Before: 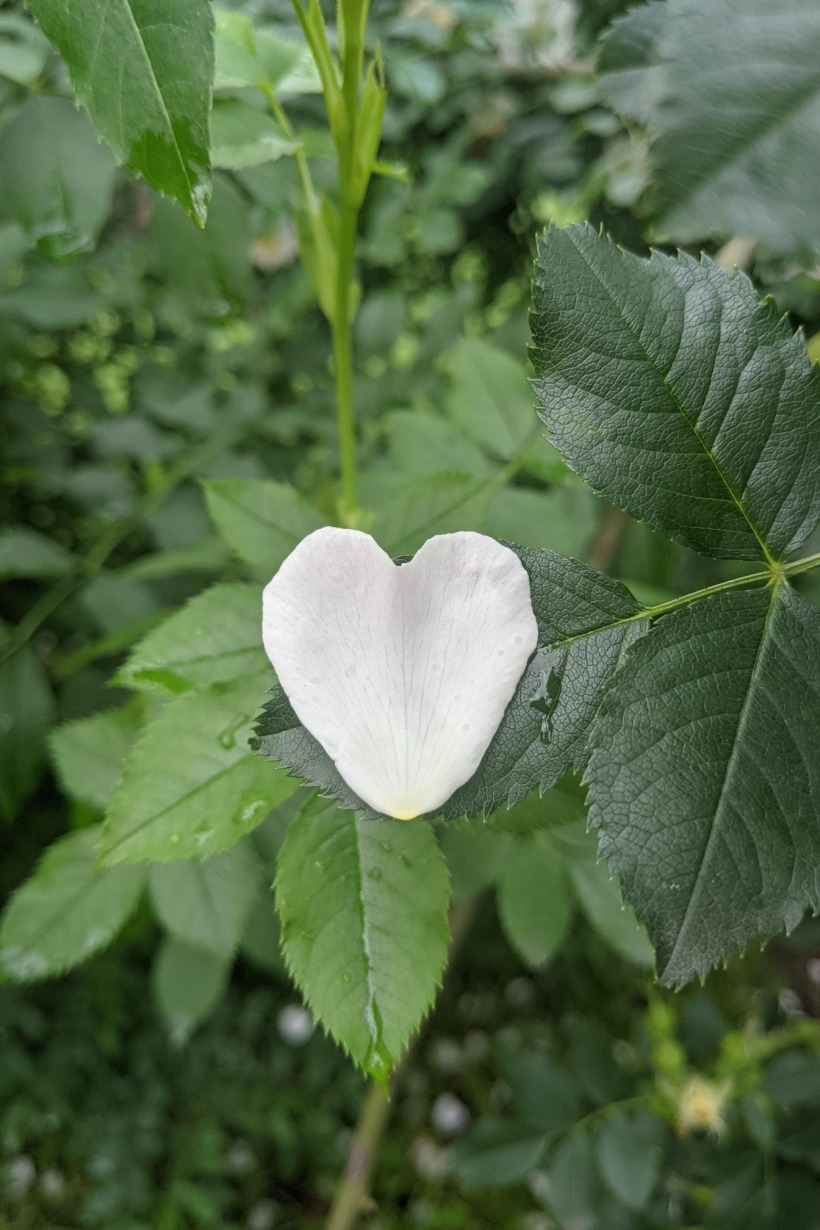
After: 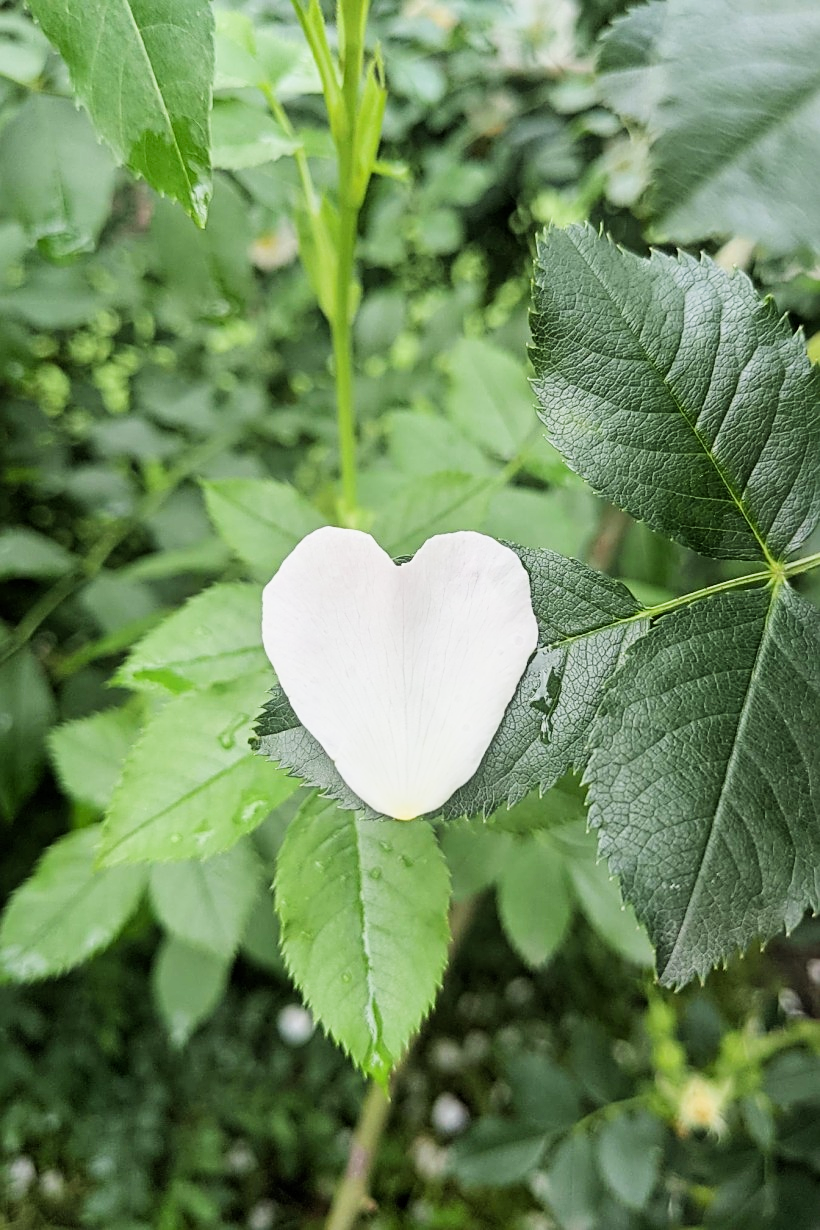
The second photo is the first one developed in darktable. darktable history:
tone equalizer: -8 EV -0.55 EV
exposure: black level correction 0.001, exposure 0.955 EV, compensate exposure bias true, compensate highlight preservation false
filmic rgb: black relative exposure -7.5 EV, white relative exposure 5 EV, hardness 3.31, contrast 1.3, contrast in shadows safe
sharpen: on, module defaults
